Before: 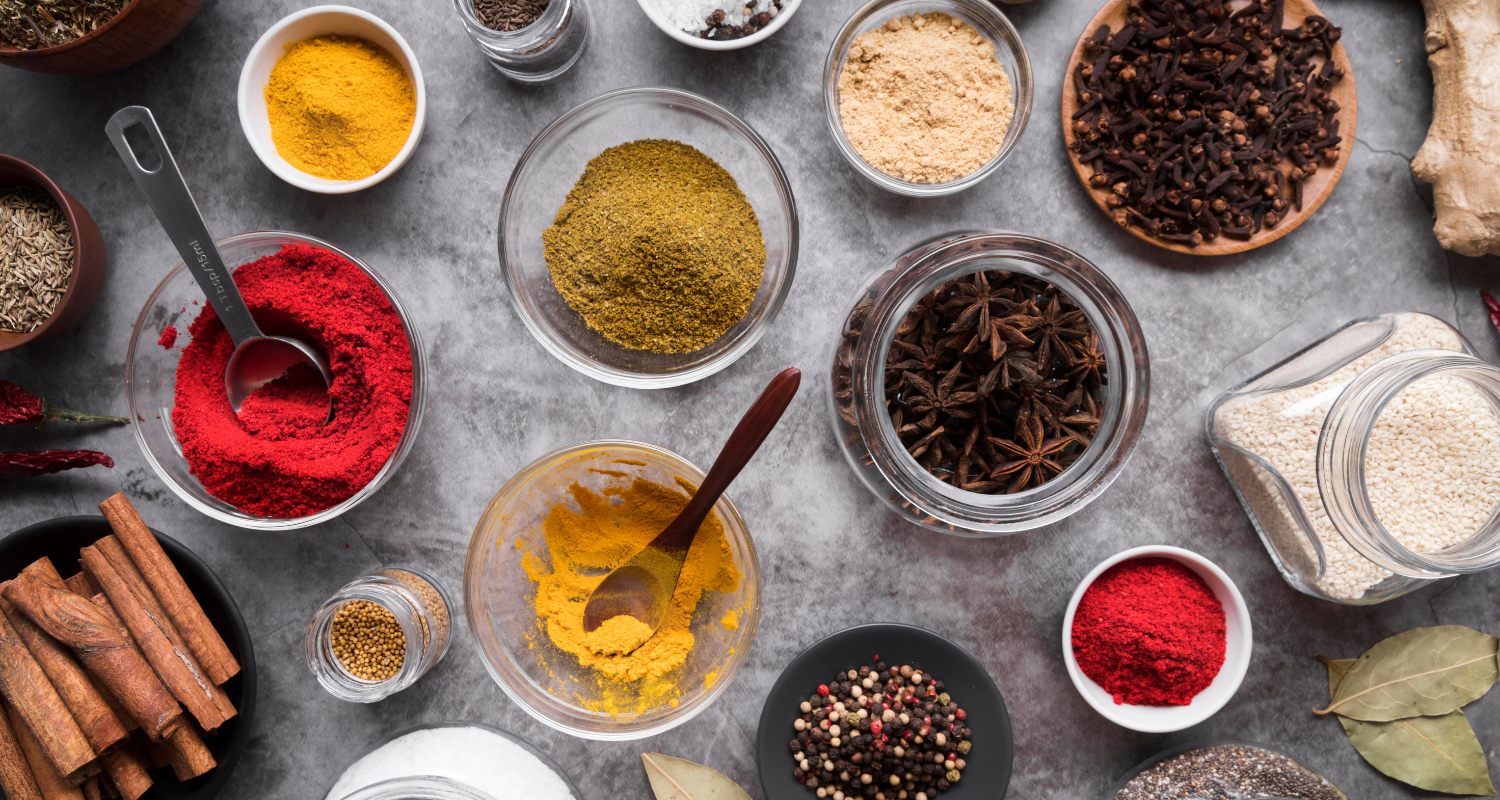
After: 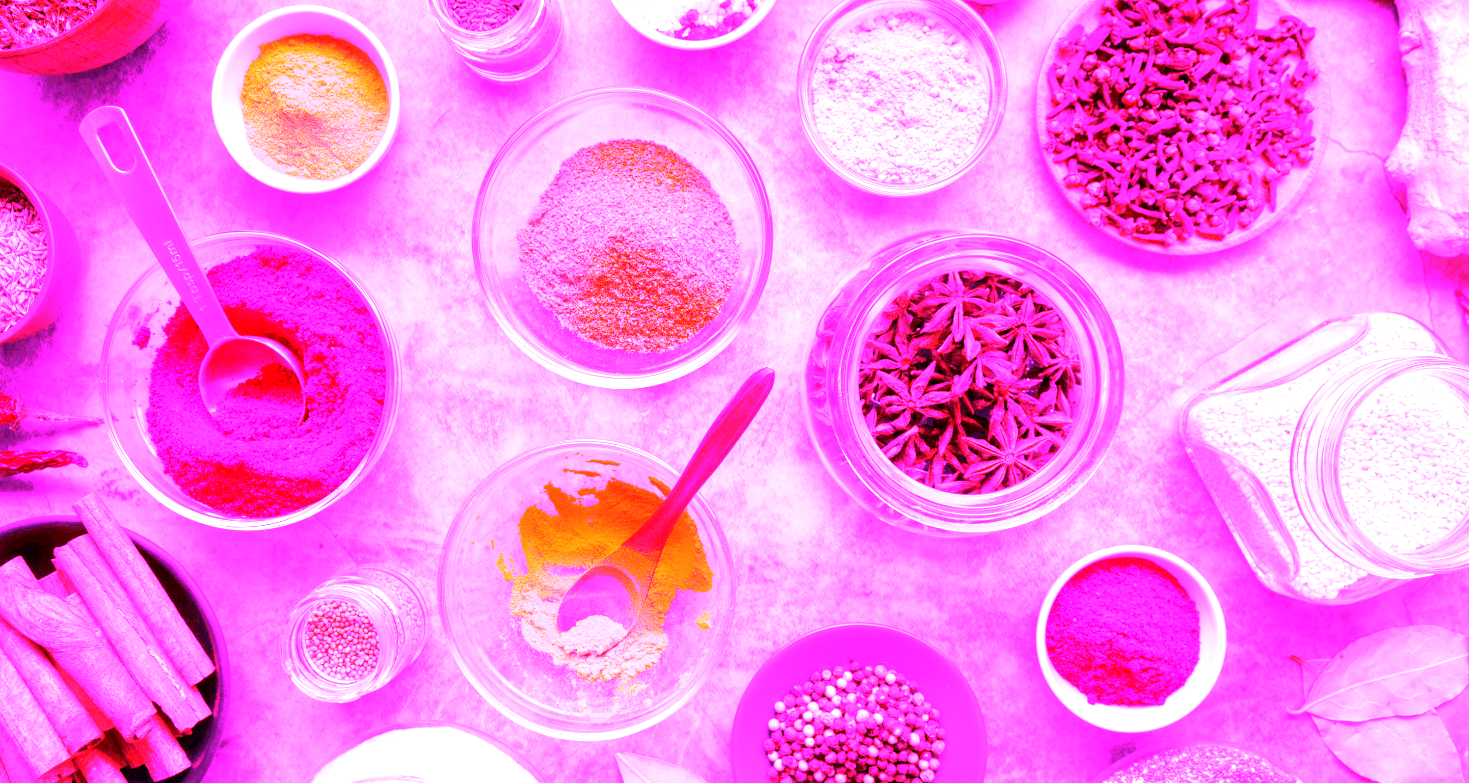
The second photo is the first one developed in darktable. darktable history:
exposure: black level correction 0.001, exposure 0.5 EV, compensate exposure bias true, compensate highlight preservation false
white balance: red 8, blue 8
crop: left 1.743%, right 0.268%, bottom 2.011%
